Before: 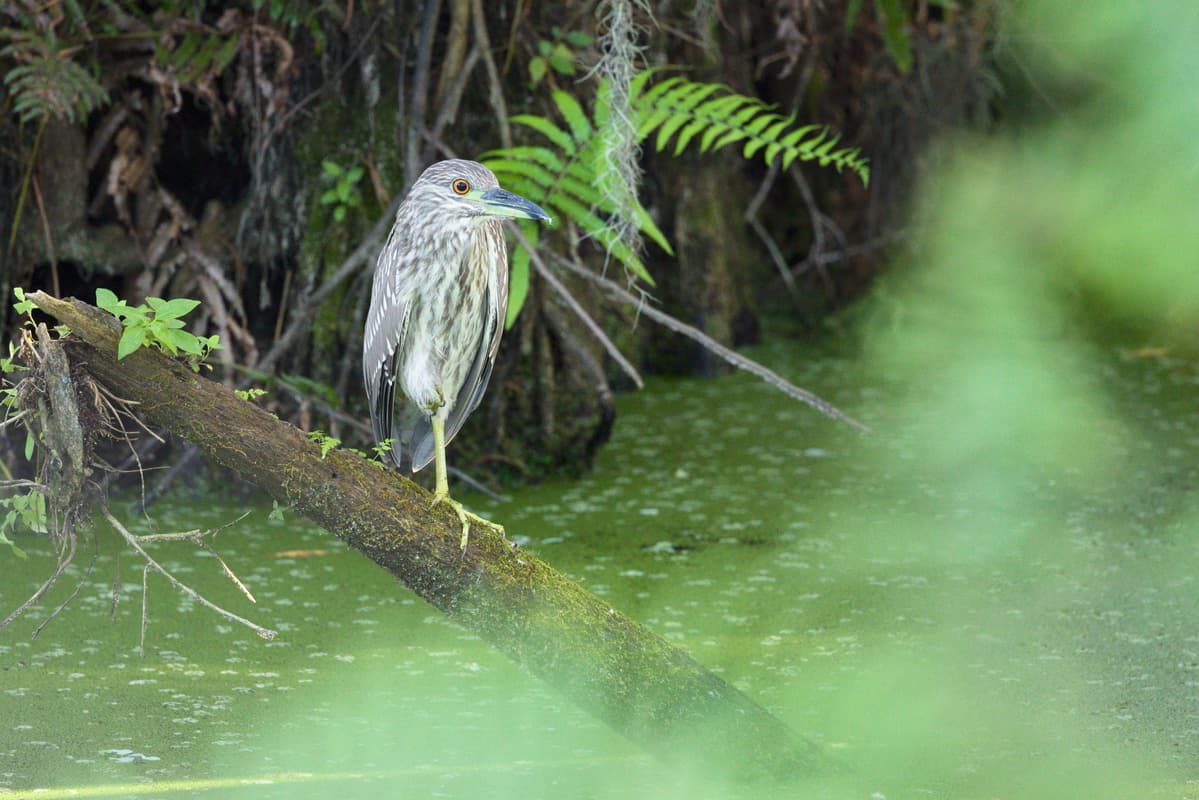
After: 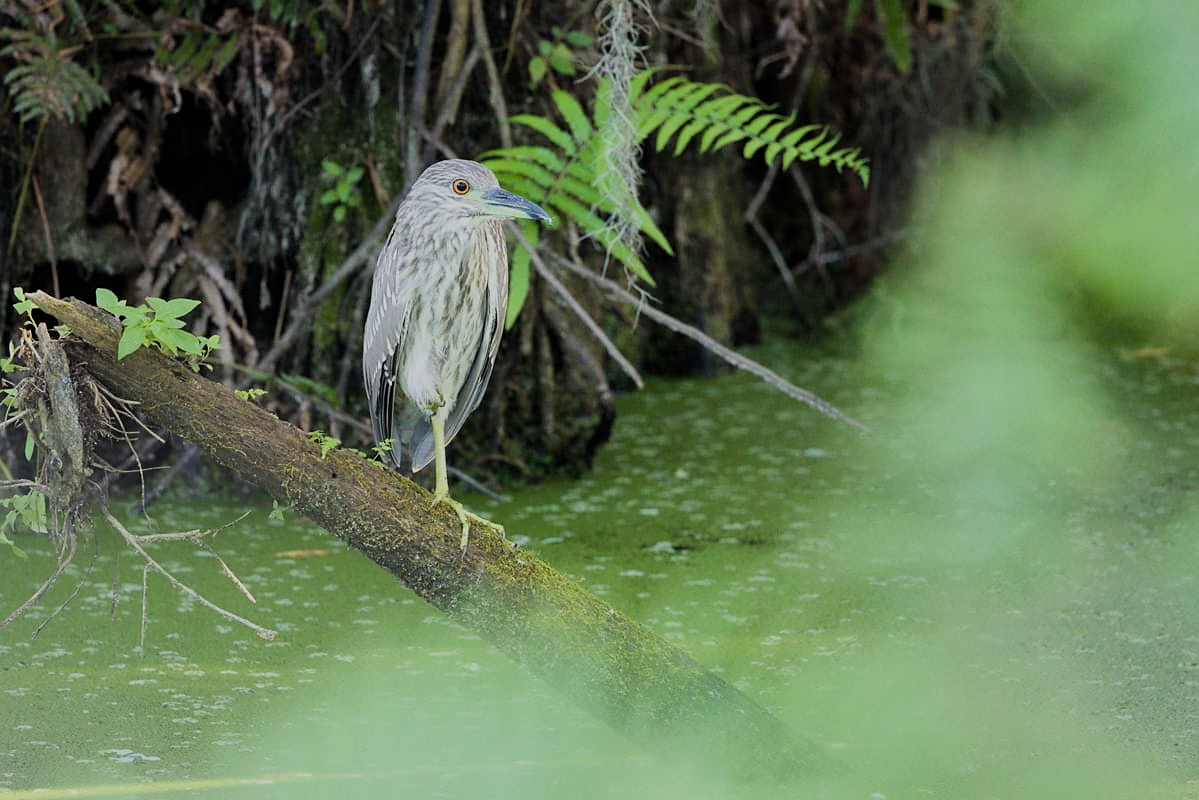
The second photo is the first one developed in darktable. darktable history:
sharpen: radius 1.471, amount 0.404, threshold 1.327
filmic rgb: black relative exposure -7.13 EV, white relative exposure 5.39 EV, hardness 3.03
